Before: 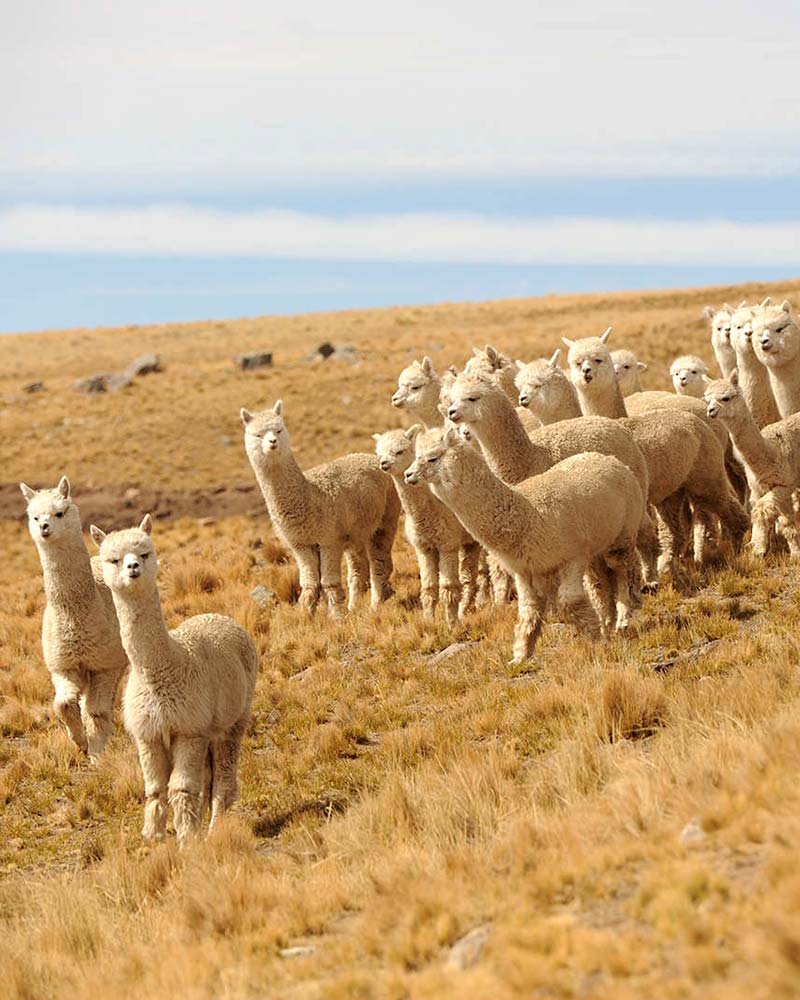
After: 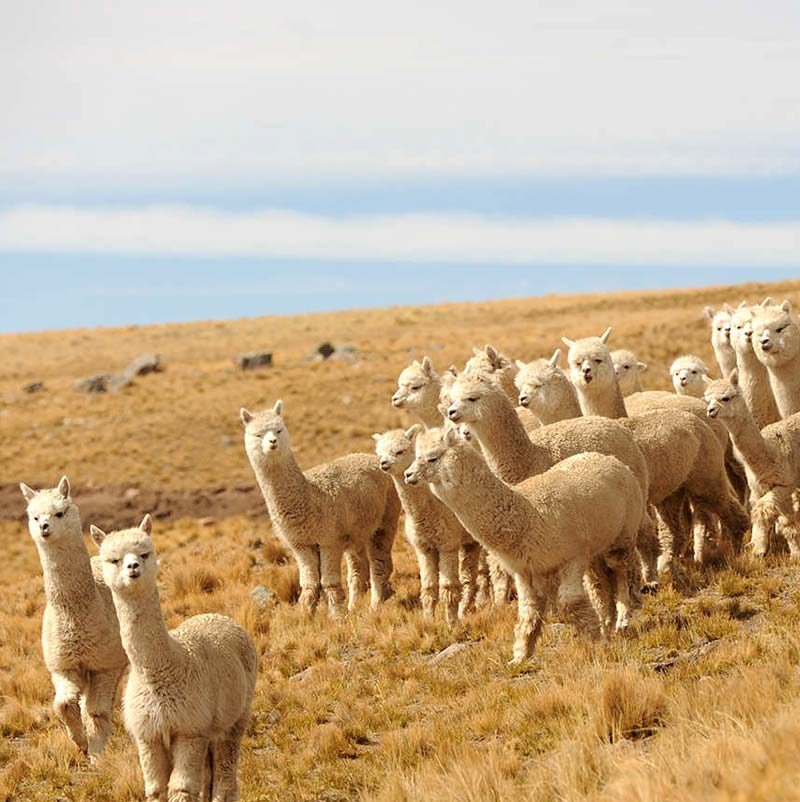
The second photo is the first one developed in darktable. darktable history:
crop: bottom 19.701%
